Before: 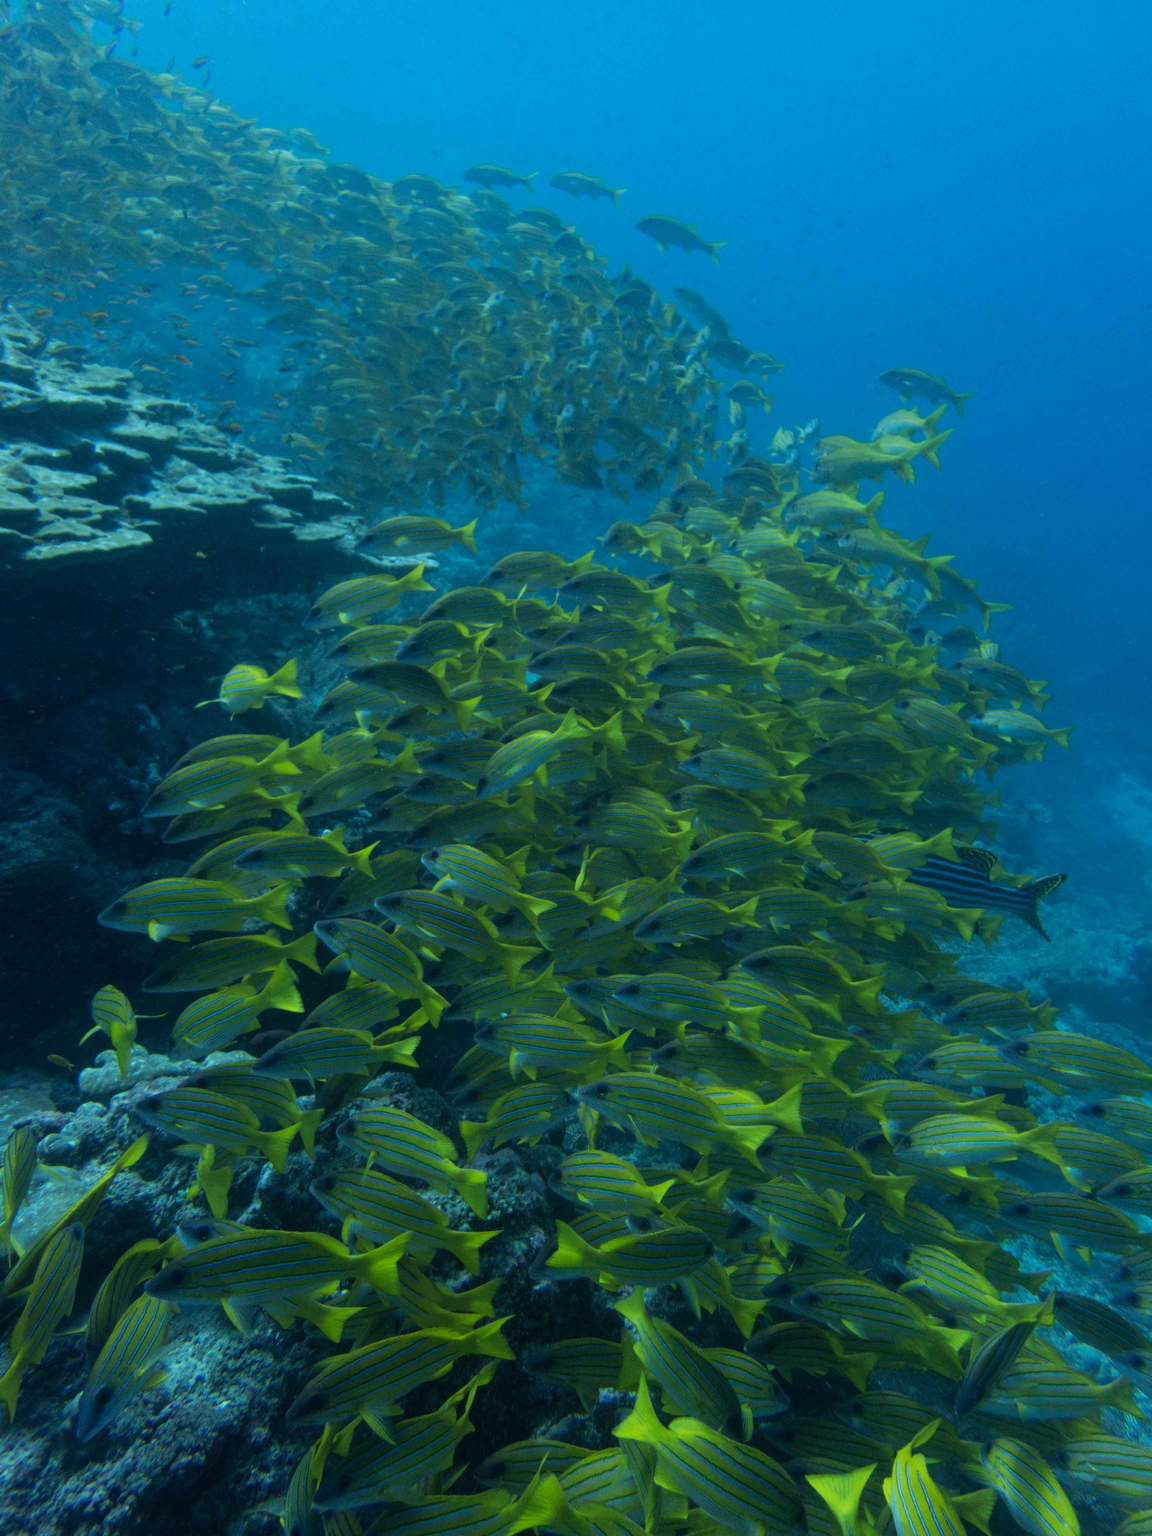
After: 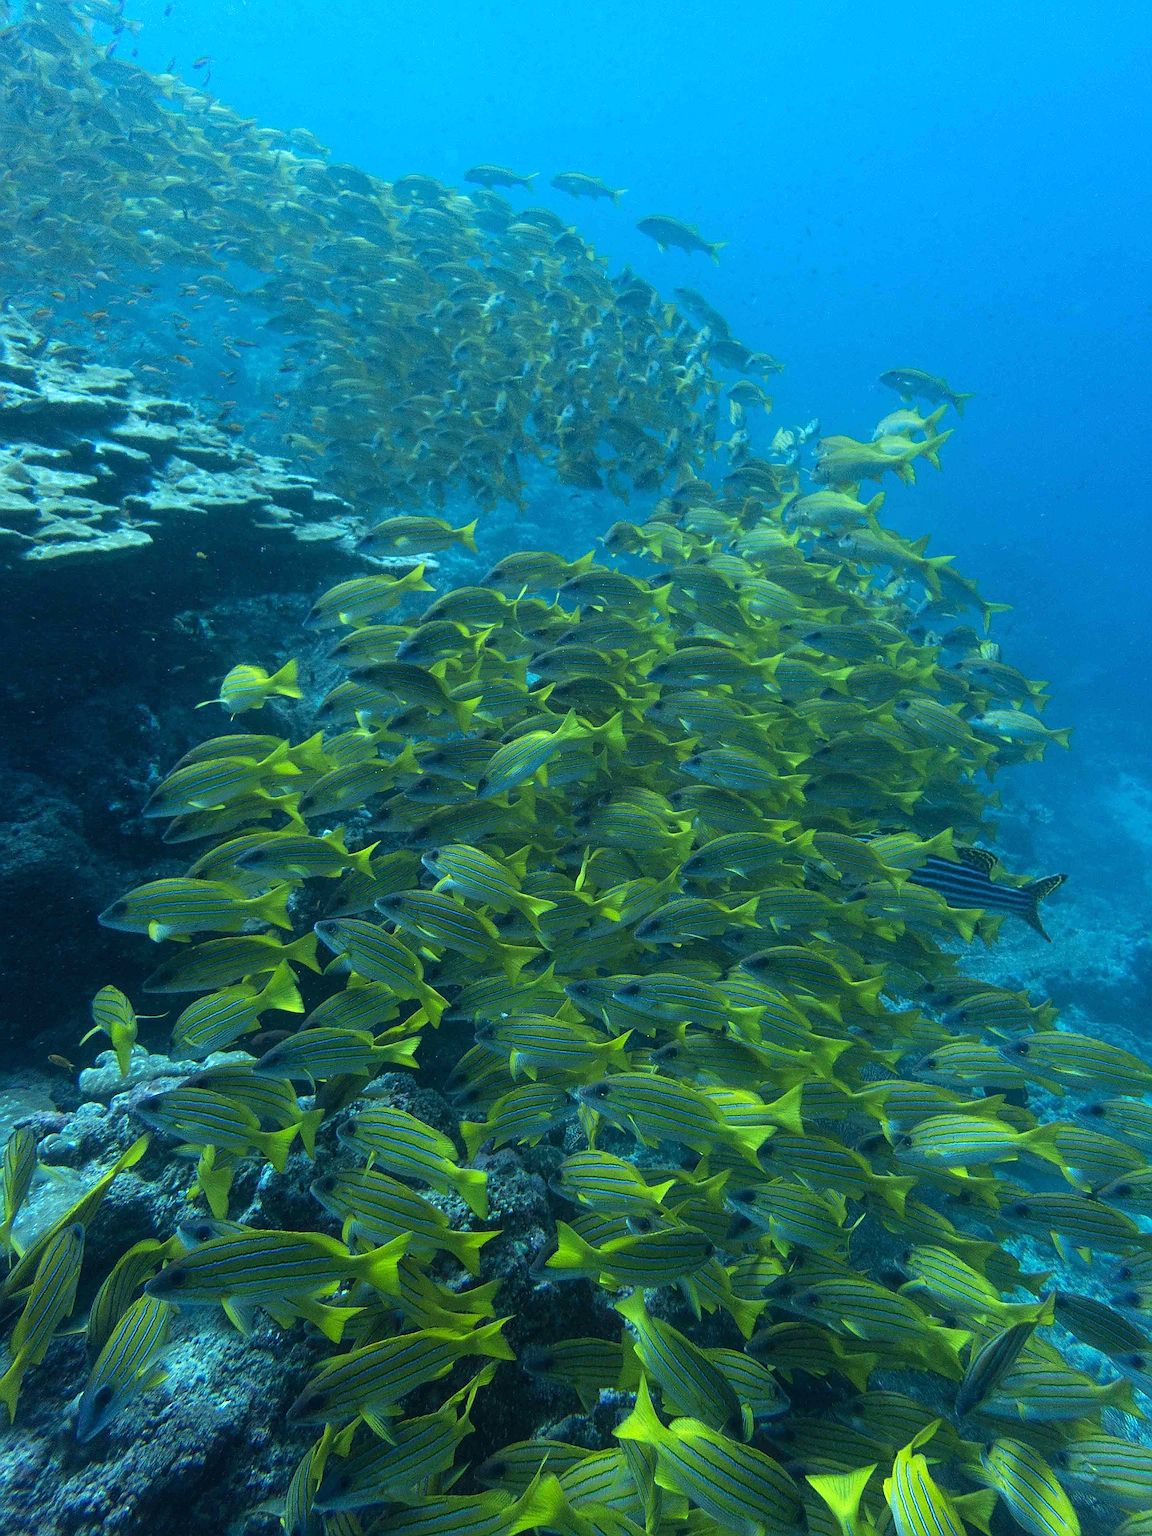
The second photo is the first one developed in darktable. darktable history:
sharpen: amount 1.861
exposure: black level correction 0, exposure 0.7 EV, compensate exposure bias true, compensate highlight preservation false
